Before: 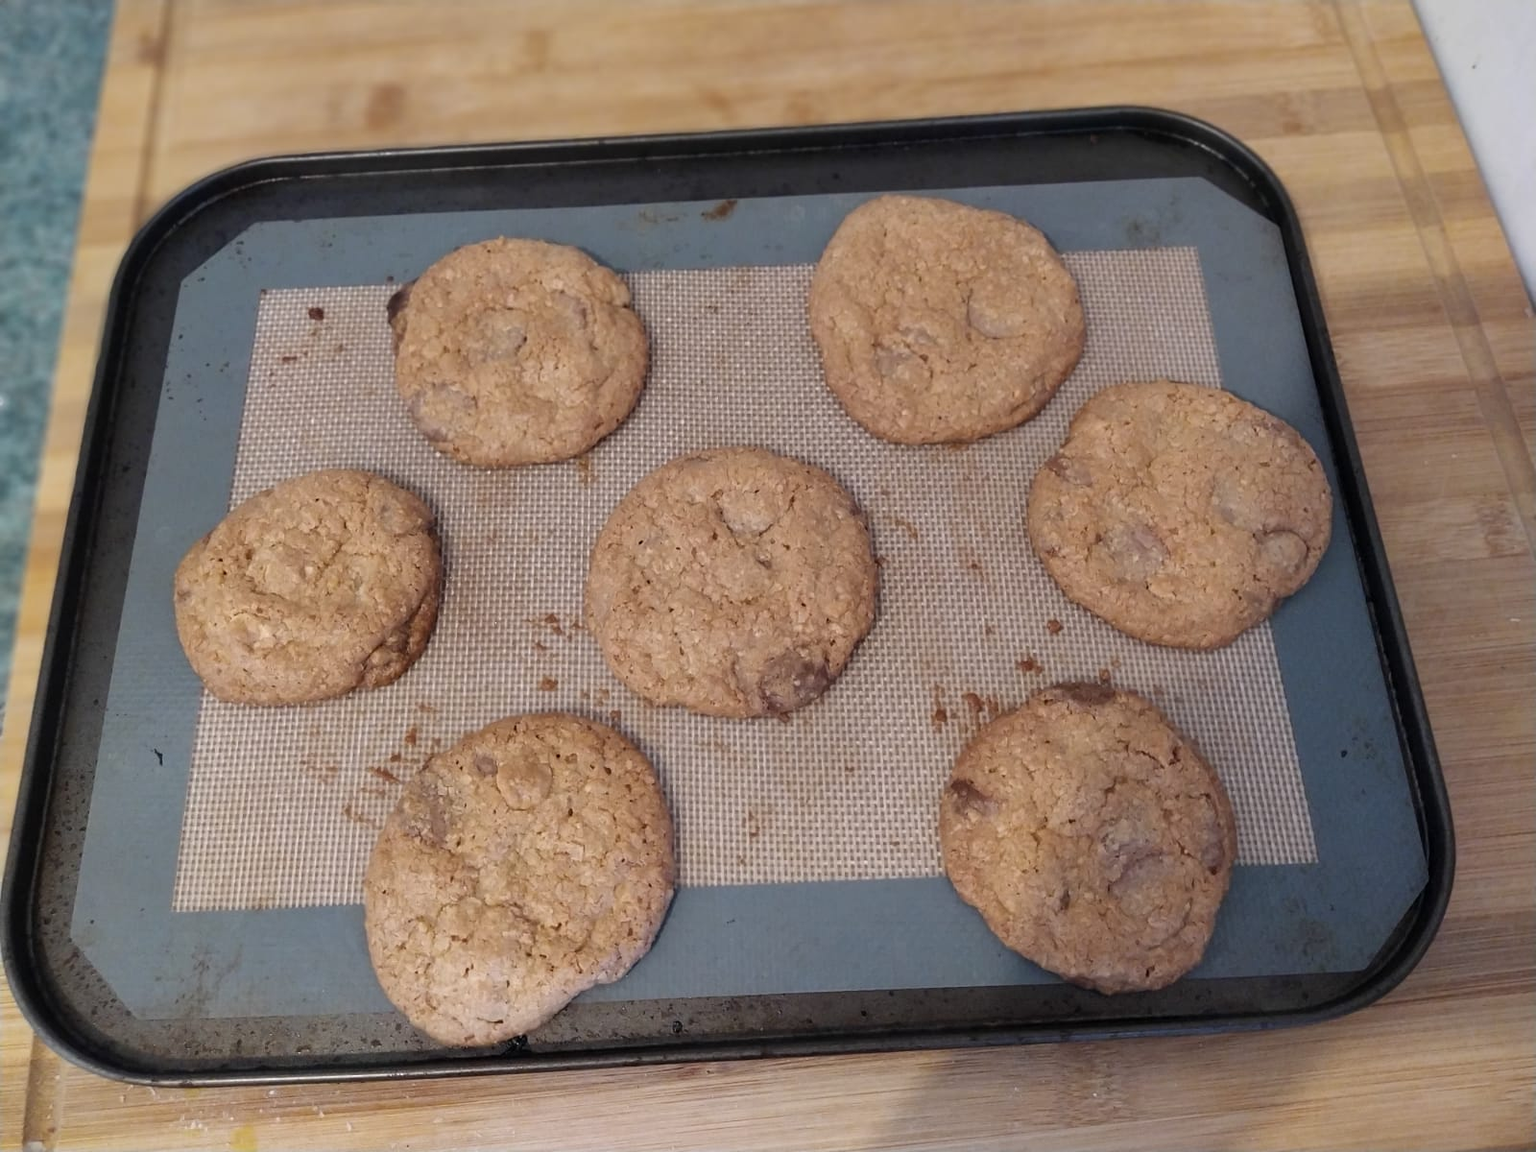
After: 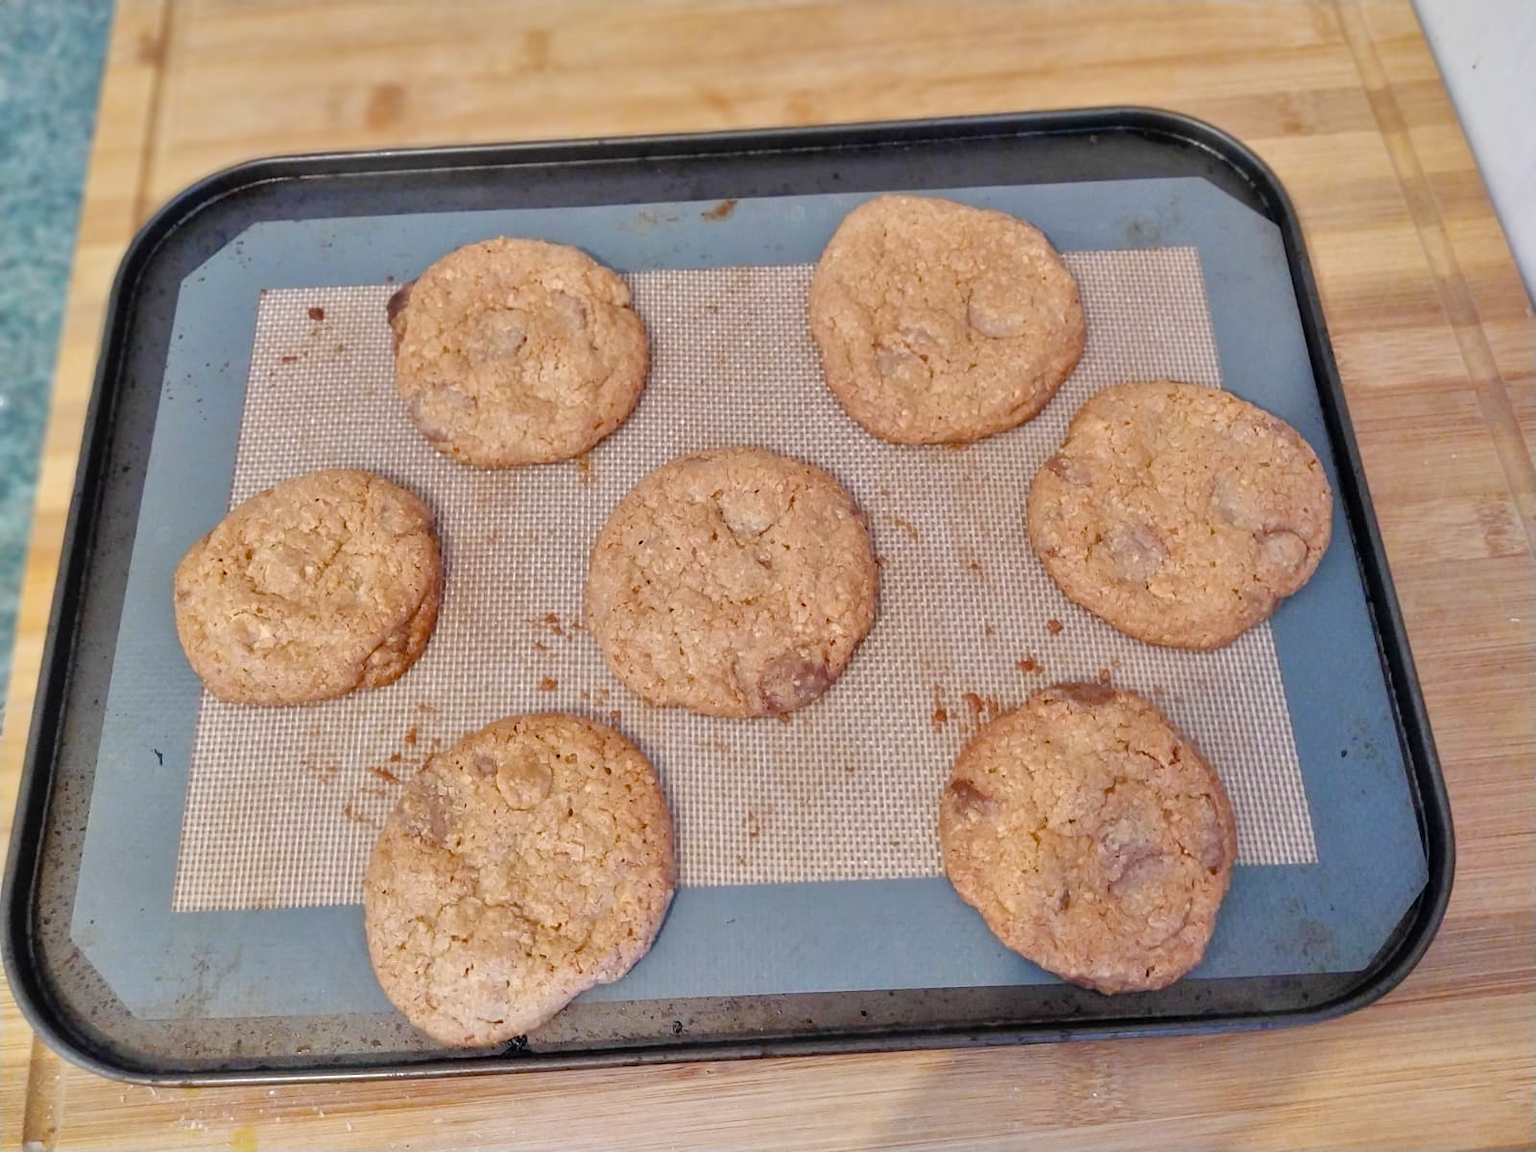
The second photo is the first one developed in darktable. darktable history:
tone equalizer: -7 EV 0.15 EV, -6 EV 0.6 EV, -5 EV 1.15 EV, -4 EV 1.33 EV, -3 EV 1.15 EV, -2 EV 0.6 EV, -1 EV 0.15 EV, mask exposure compensation -0.5 EV
color balance rgb: perceptual saturation grading › global saturation 20%, perceptual saturation grading › highlights -25%, perceptual saturation grading › shadows 50%
